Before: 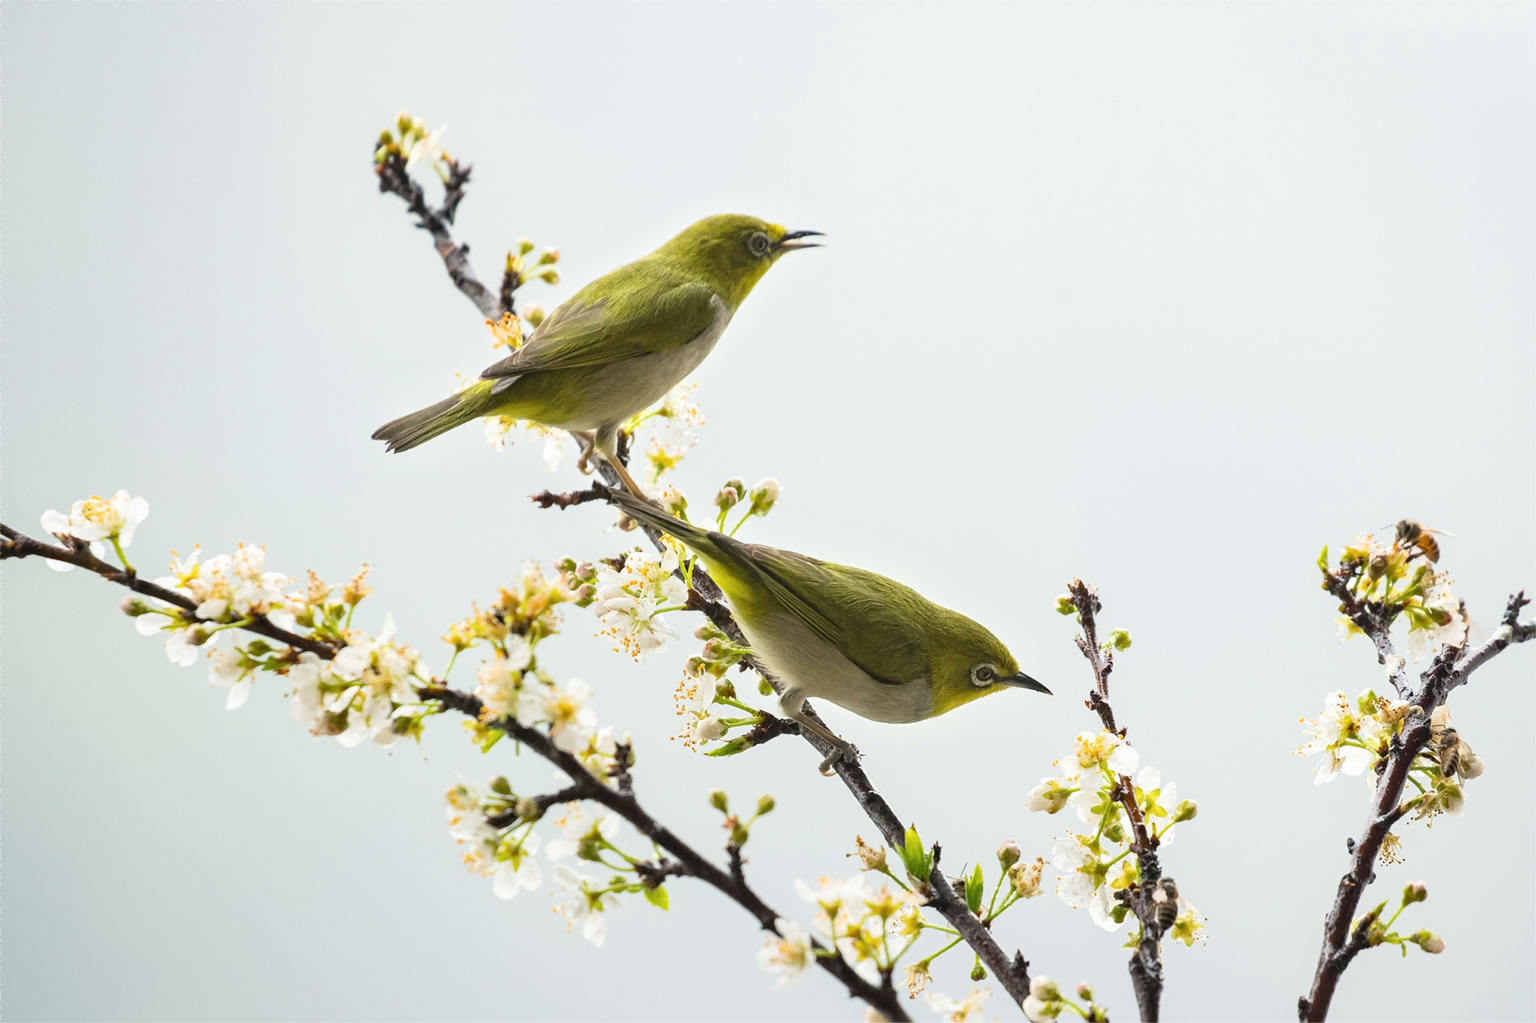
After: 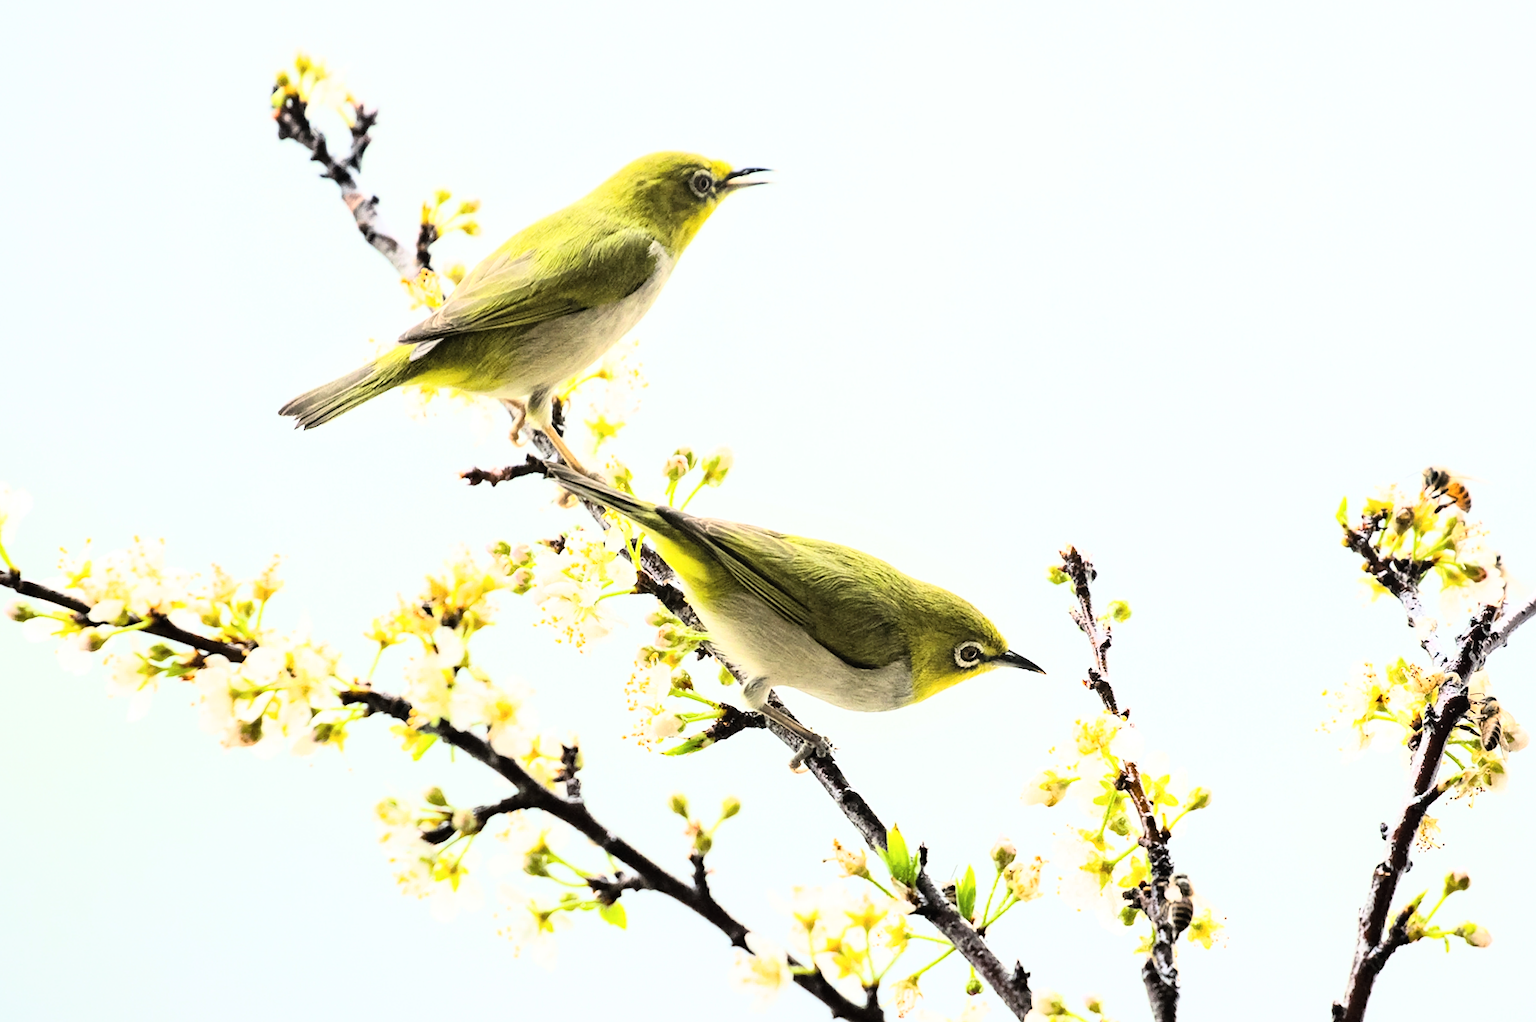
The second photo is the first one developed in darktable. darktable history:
crop and rotate: angle 1.96°, left 5.673%, top 5.673%
rgb curve: curves: ch0 [(0, 0) (0.21, 0.15) (0.24, 0.21) (0.5, 0.75) (0.75, 0.96) (0.89, 0.99) (1, 1)]; ch1 [(0, 0.02) (0.21, 0.13) (0.25, 0.2) (0.5, 0.67) (0.75, 0.9) (0.89, 0.97) (1, 1)]; ch2 [(0, 0.02) (0.21, 0.13) (0.25, 0.2) (0.5, 0.67) (0.75, 0.9) (0.89, 0.97) (1, 1)], compensate middle gray true
